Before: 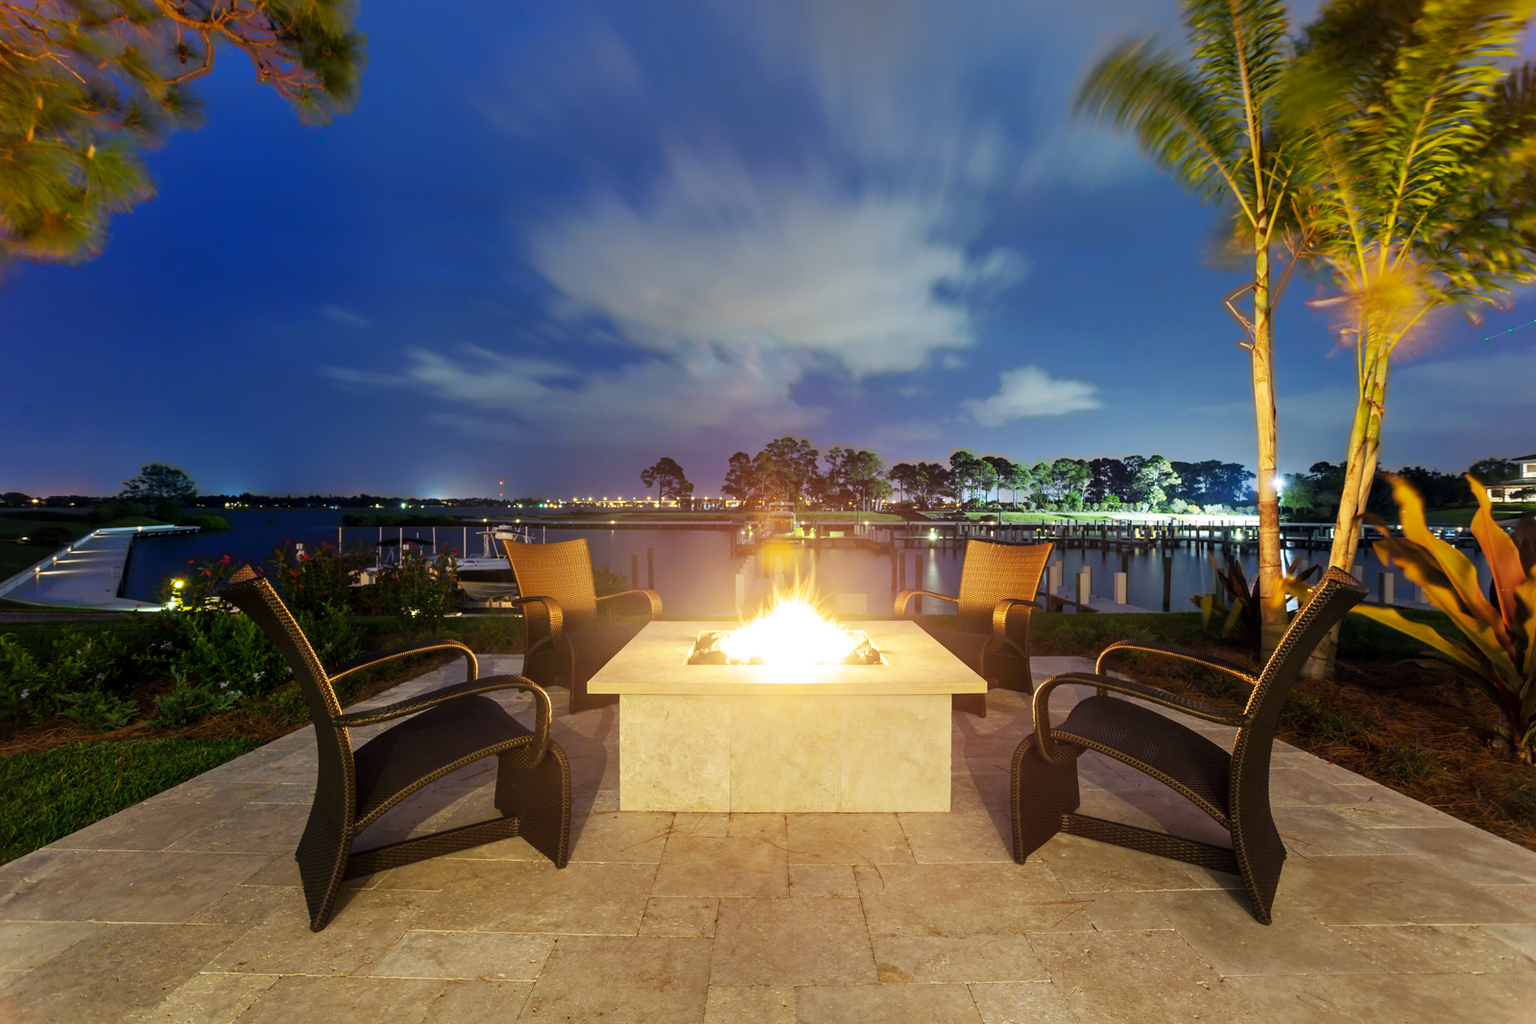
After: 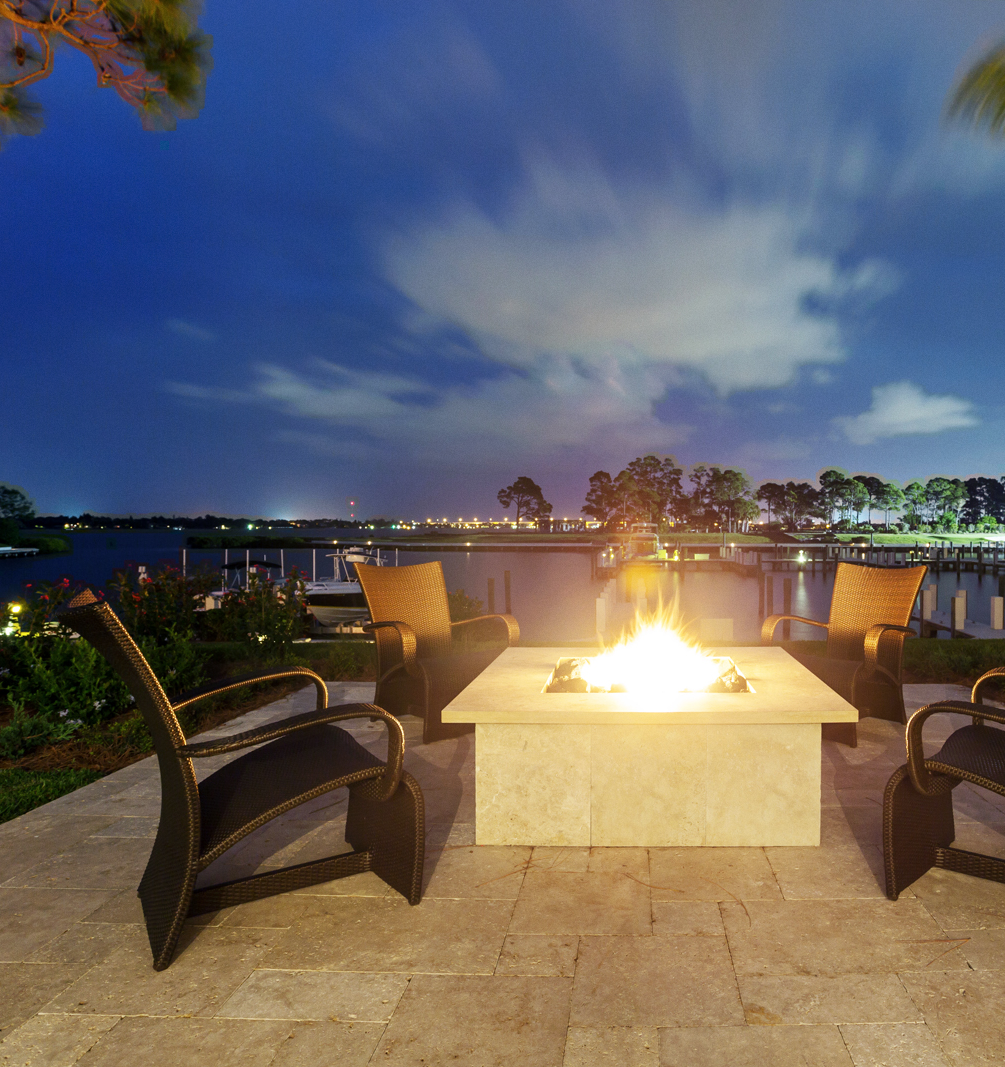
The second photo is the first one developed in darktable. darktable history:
grain: coarseness 0.09 ISO, strength 10%
contrast brightness saturation: saturation -0.05
crop: left 10.644%, right 26.528%
